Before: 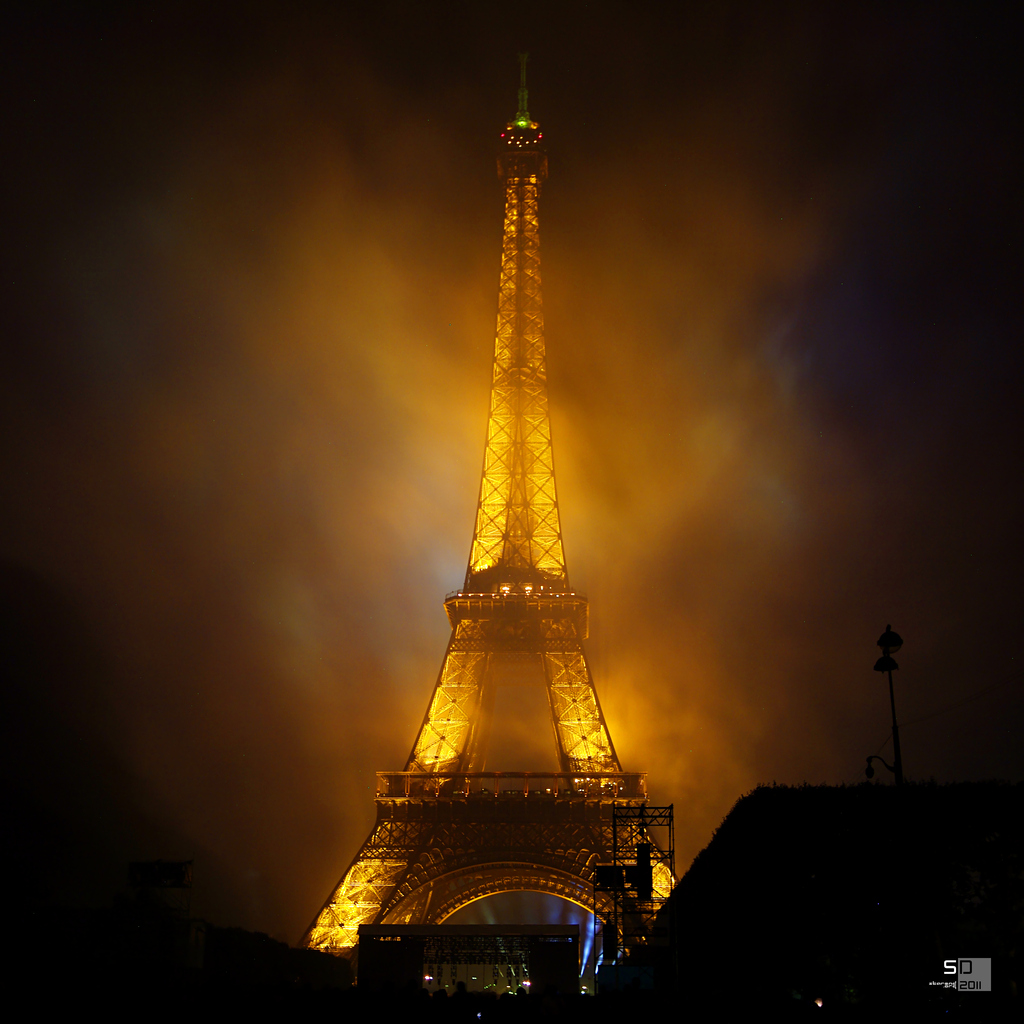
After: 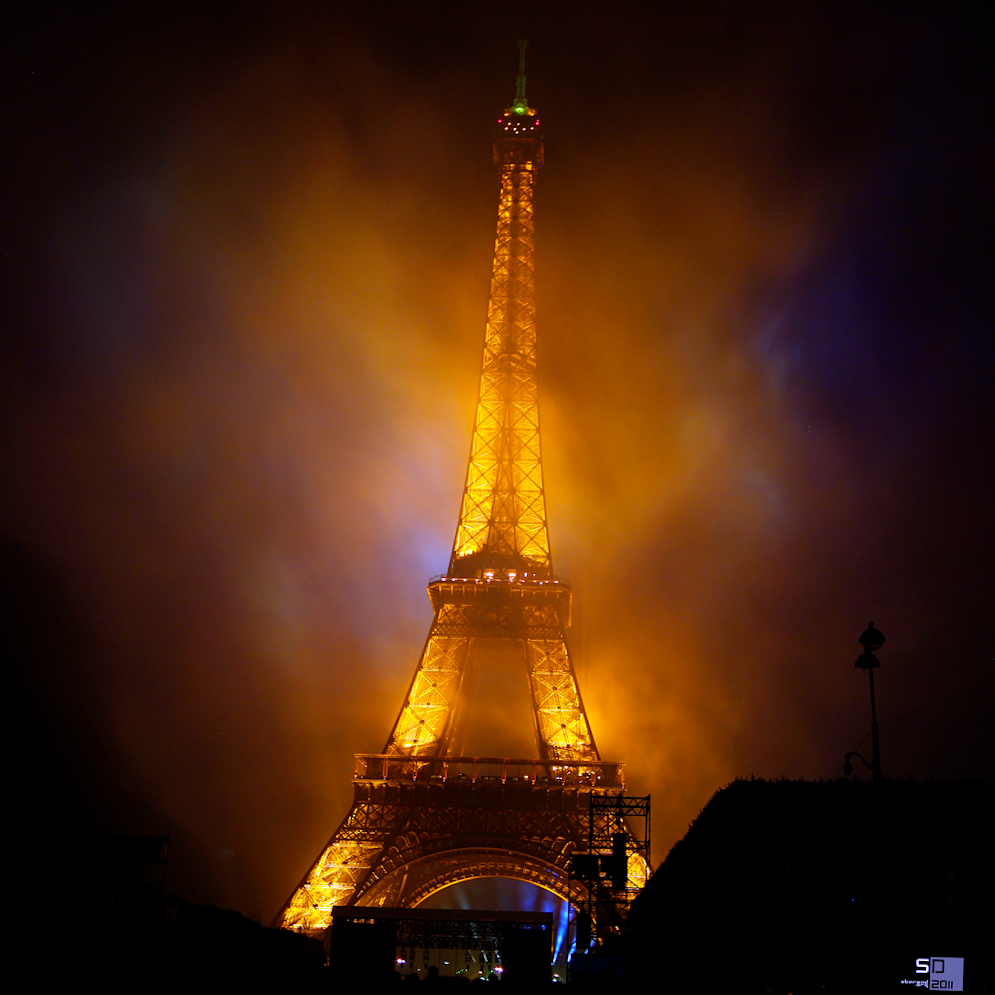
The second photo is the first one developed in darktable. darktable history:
white balance: red 0.98, blue 1.61
crop and rotate: angle -1.69°
